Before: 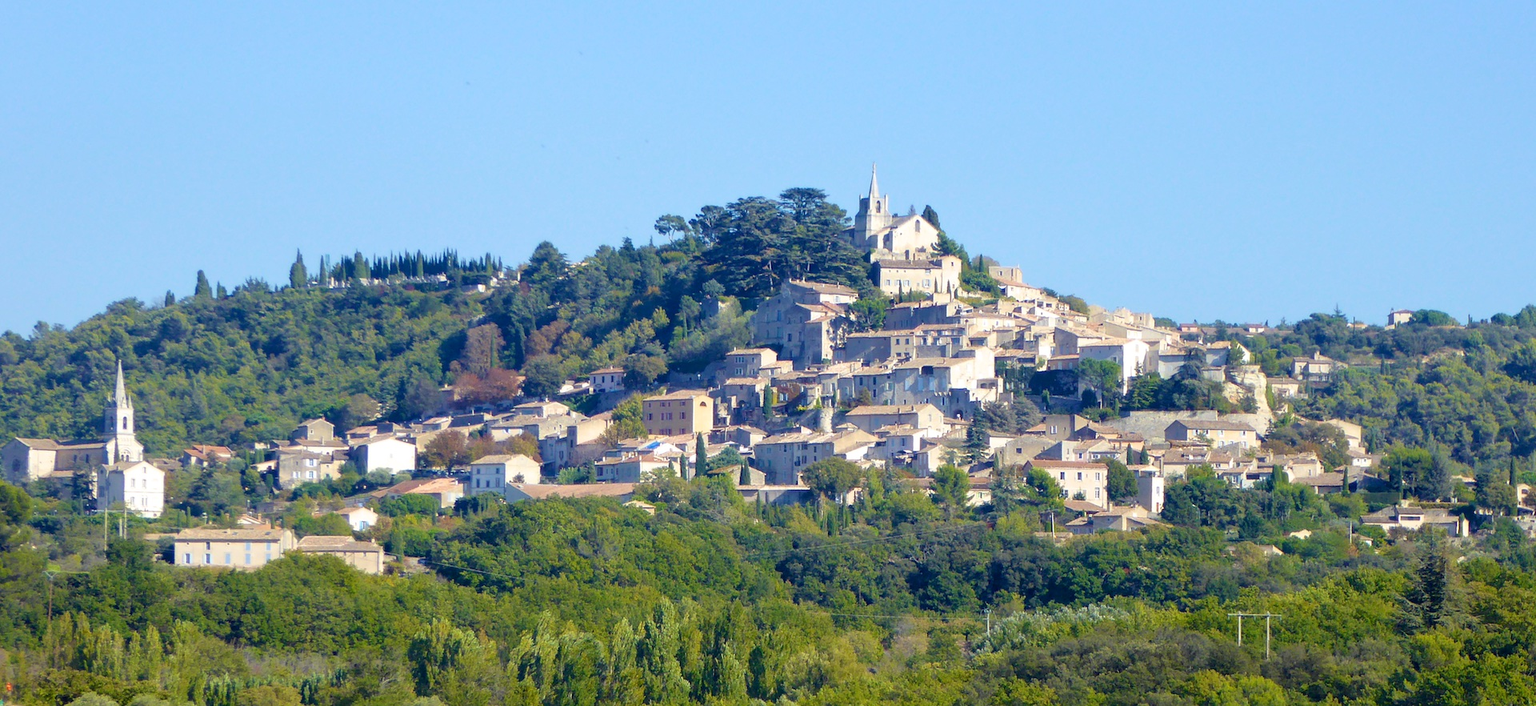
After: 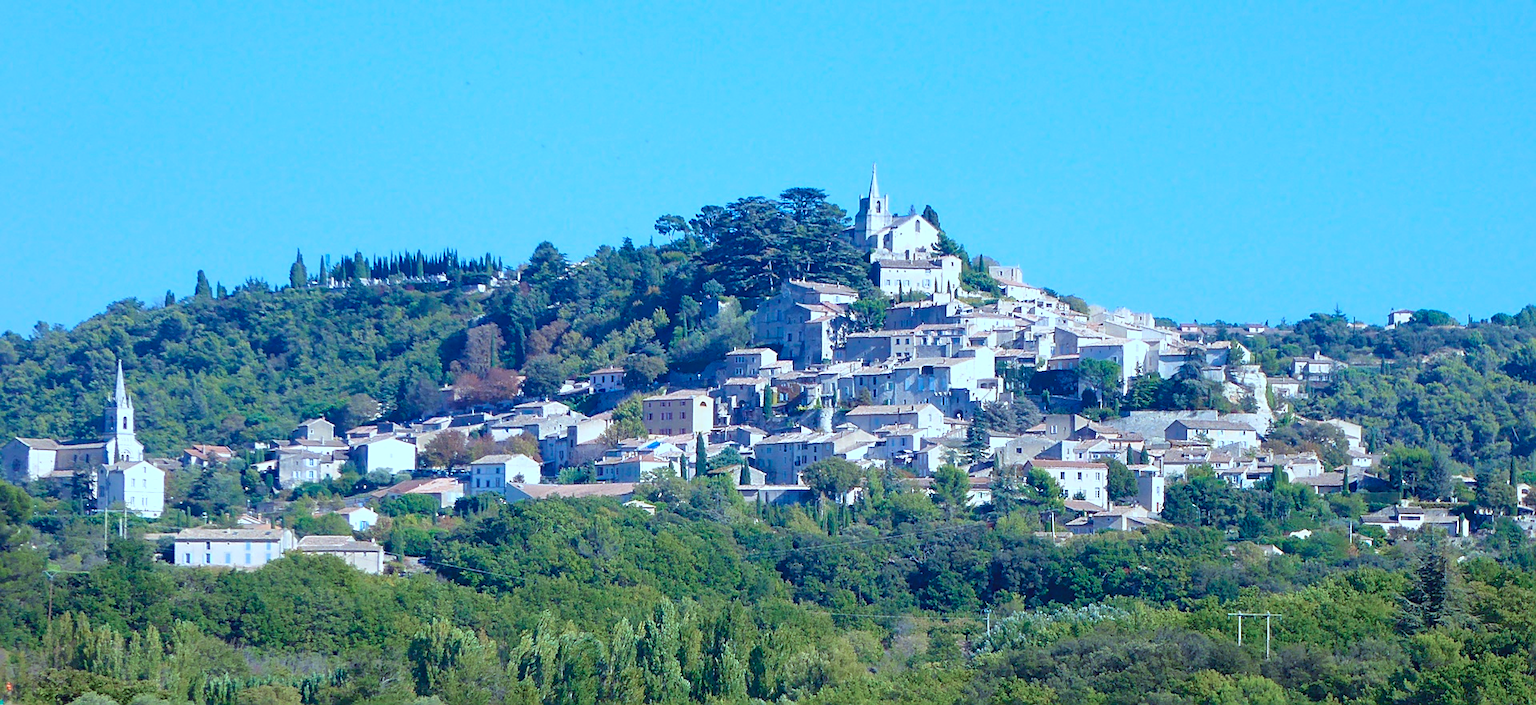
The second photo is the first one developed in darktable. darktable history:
color calibration: illuminant as shot in camera, x 0.442, y 0.413, temperature 2903.13 K
color balance: lift [1.004, 1.002, 1.002, 0.998], gamma [1, 1.007, 1.002, 0.993], gain [1, 0.977, 1.013, 1.023], contrast -3.64%
white balance: red 1.138, green 0.996, blue 0.812
sharpen: on, module defaults
